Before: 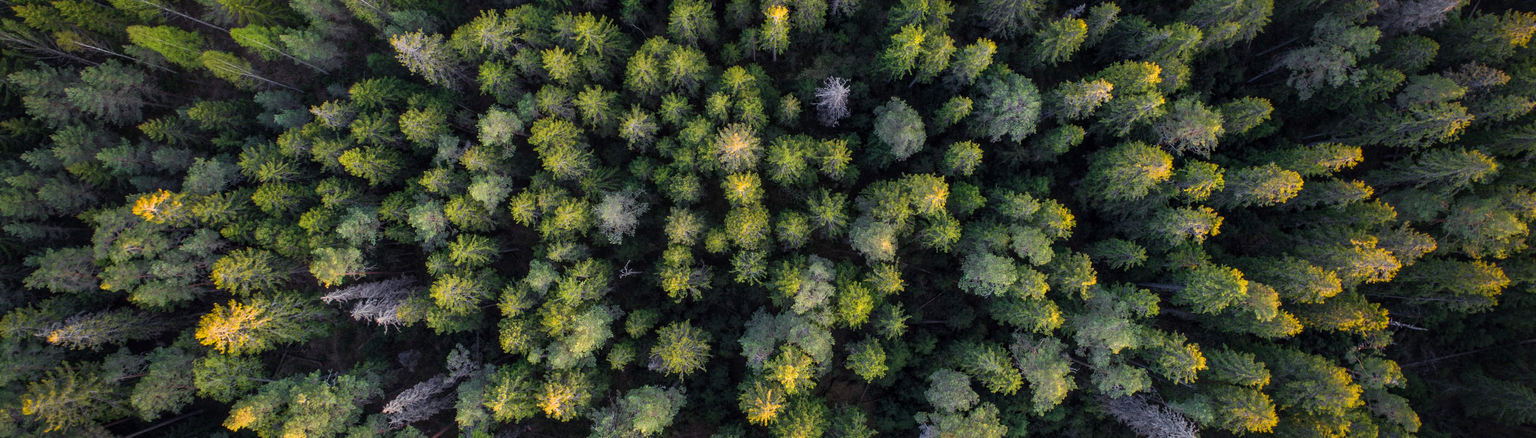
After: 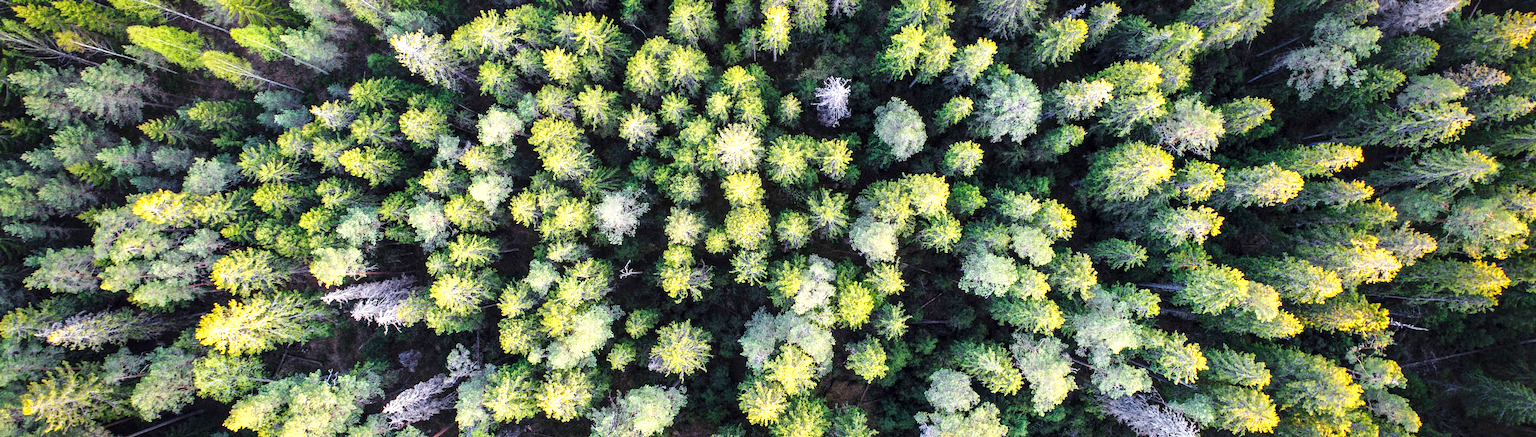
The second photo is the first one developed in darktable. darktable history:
base curve: curves: ch0 [(0, 0) (0.032, 0.025) (0.121, 0.166) (0.206, 0.329) (0.605, 0.79) (1, 1)], preserve colors none
sharpen: amount 0.2
exposure: exposure 1.5 EV, compensate highlight preservation false
